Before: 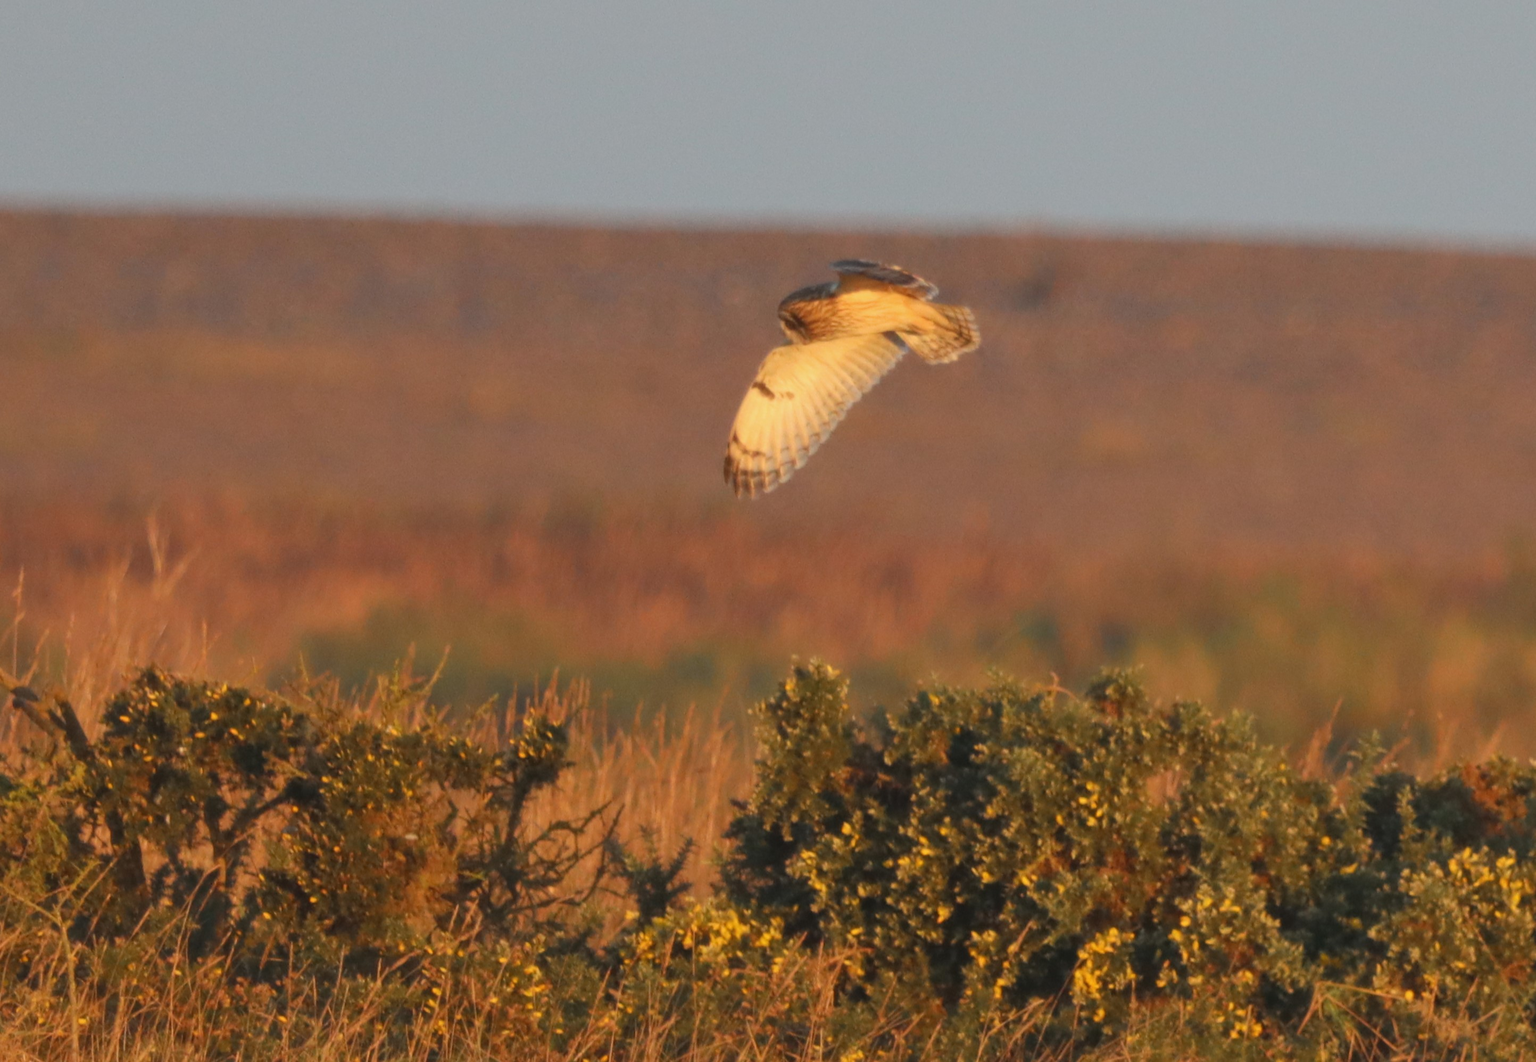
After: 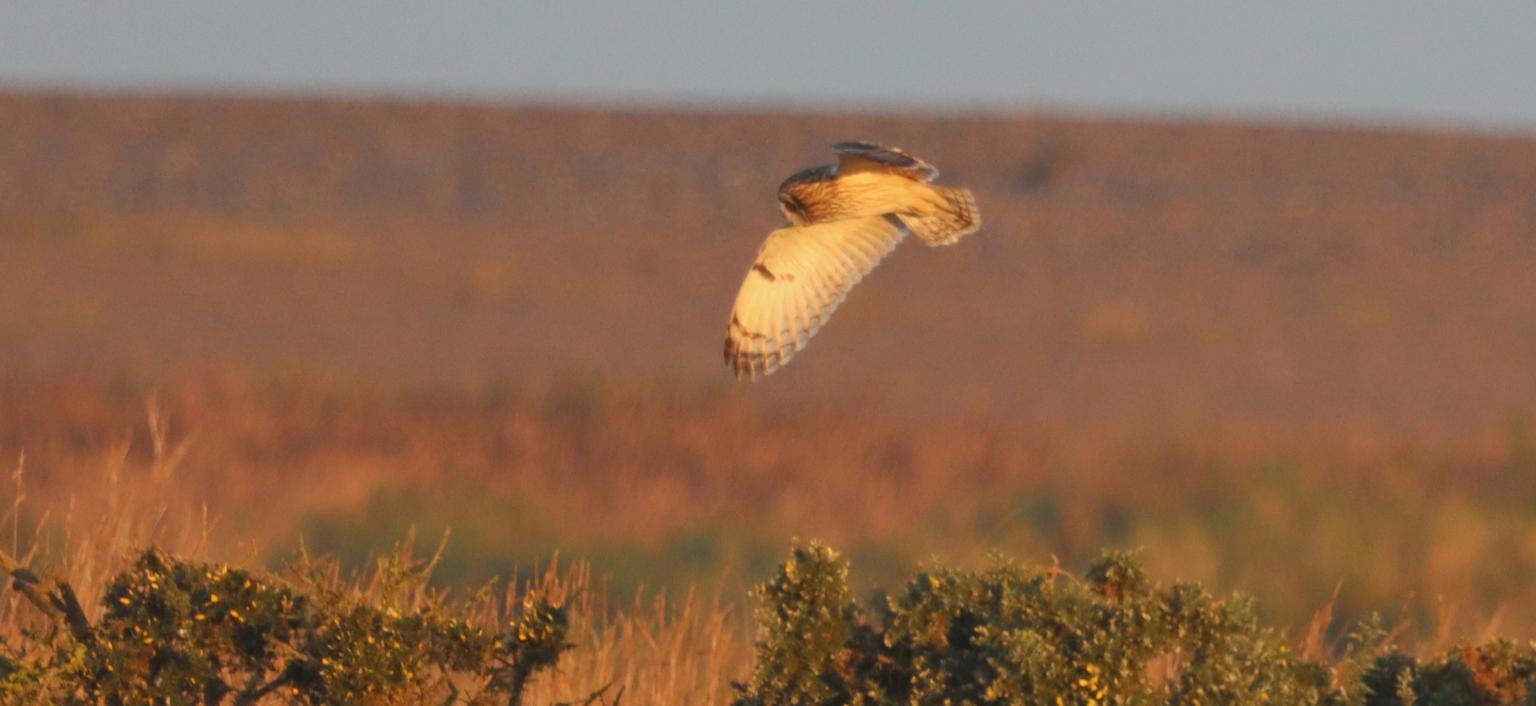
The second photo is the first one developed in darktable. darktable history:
crop: top 11.162%, bottom 22.355%
